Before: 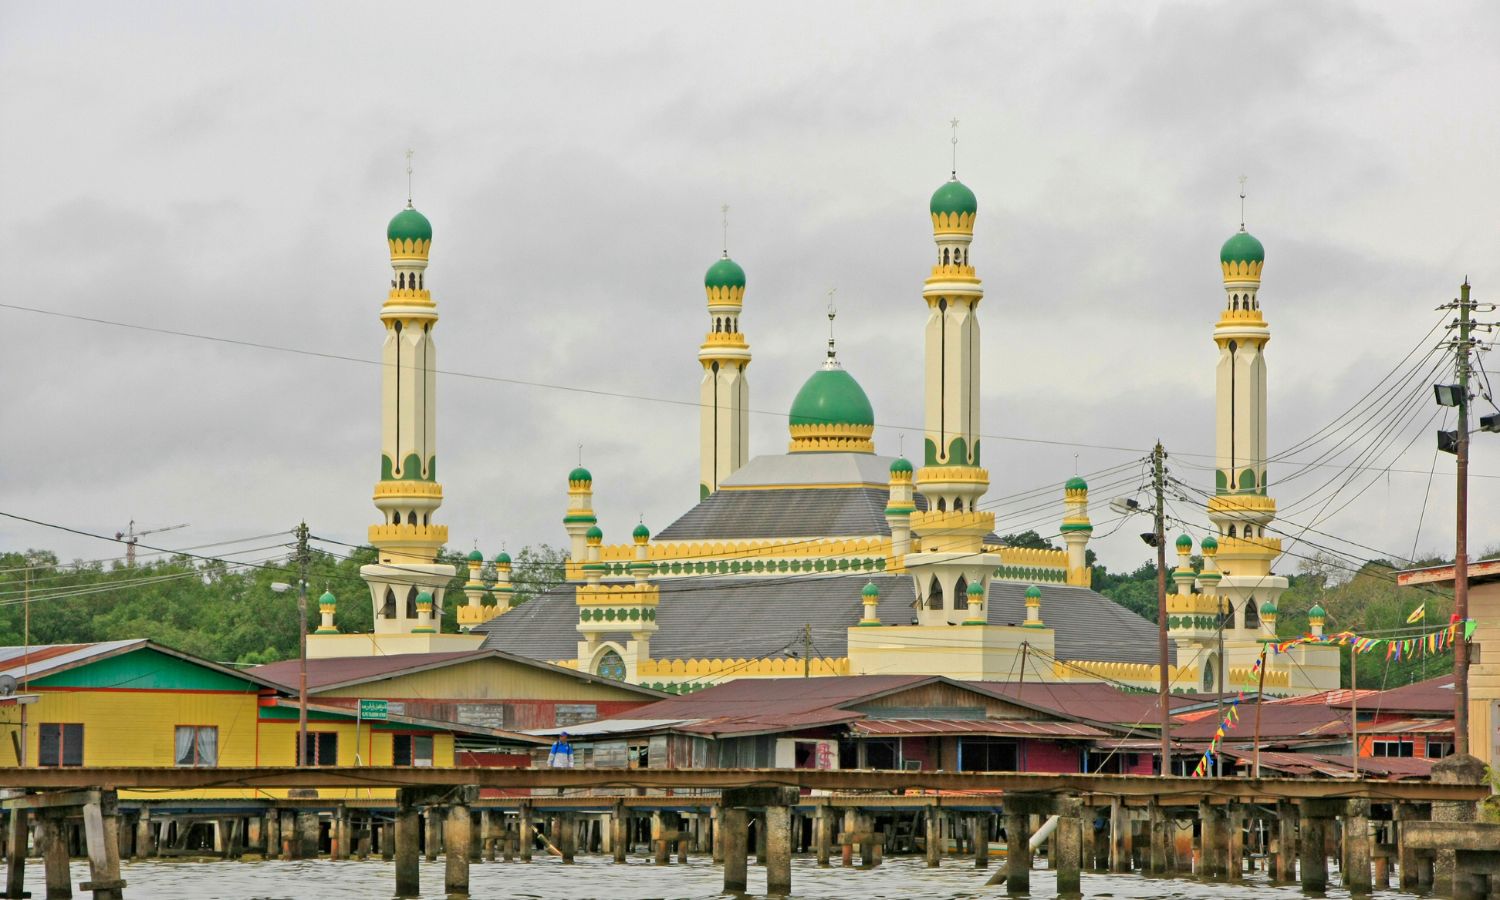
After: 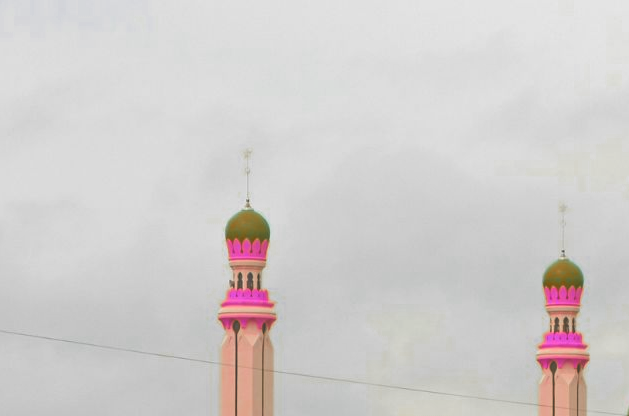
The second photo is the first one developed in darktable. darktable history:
exposure: black level correction -0.028, compensate highlight preservation false
crop and rotate: left 10.817%, top 0.062%, right 47.194%, bottom 53.626%
color zones: curves: ch0 [(0.826, 0.353)]; ch1 [(0.242, 0.647) (0.889, 0.342)]; ch2 [(0.246, 0.089) (0.969, 0.068)]
contrast equalizer: y [[0.439, 0.44, 0.442, 0.457, 0.493, 0.498], [0.5 ×6], [0.5 ×6], [0 ×6], [0 ×6]], mix 0.59
white balance: emerald 1
